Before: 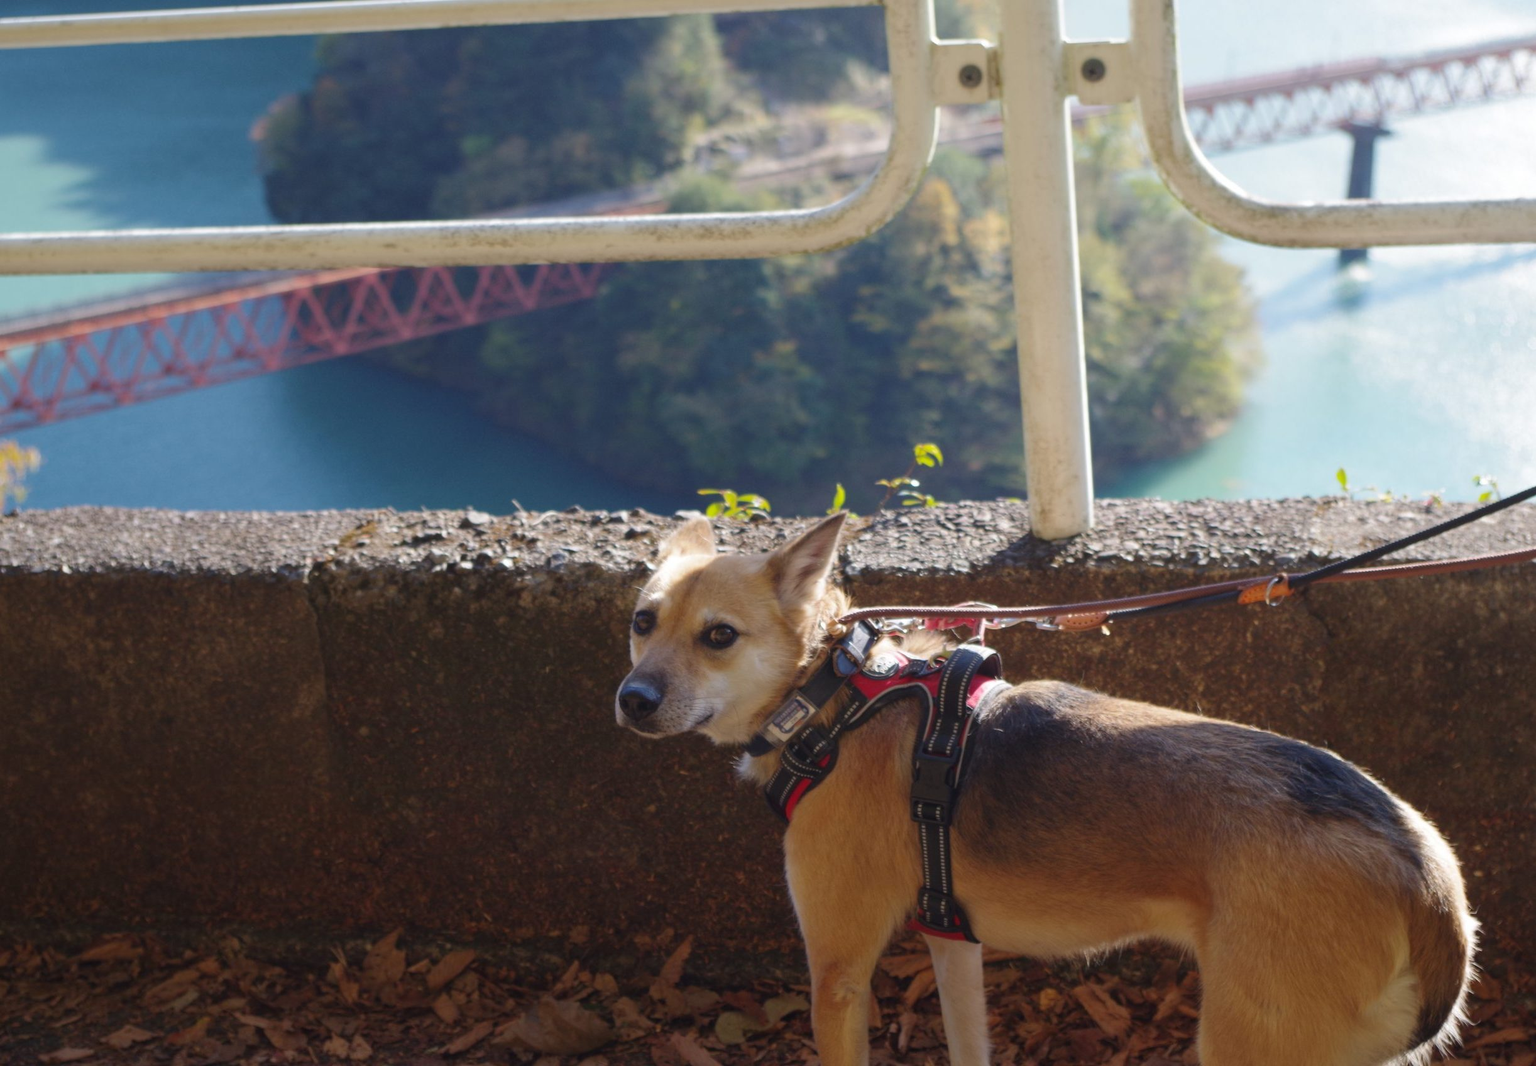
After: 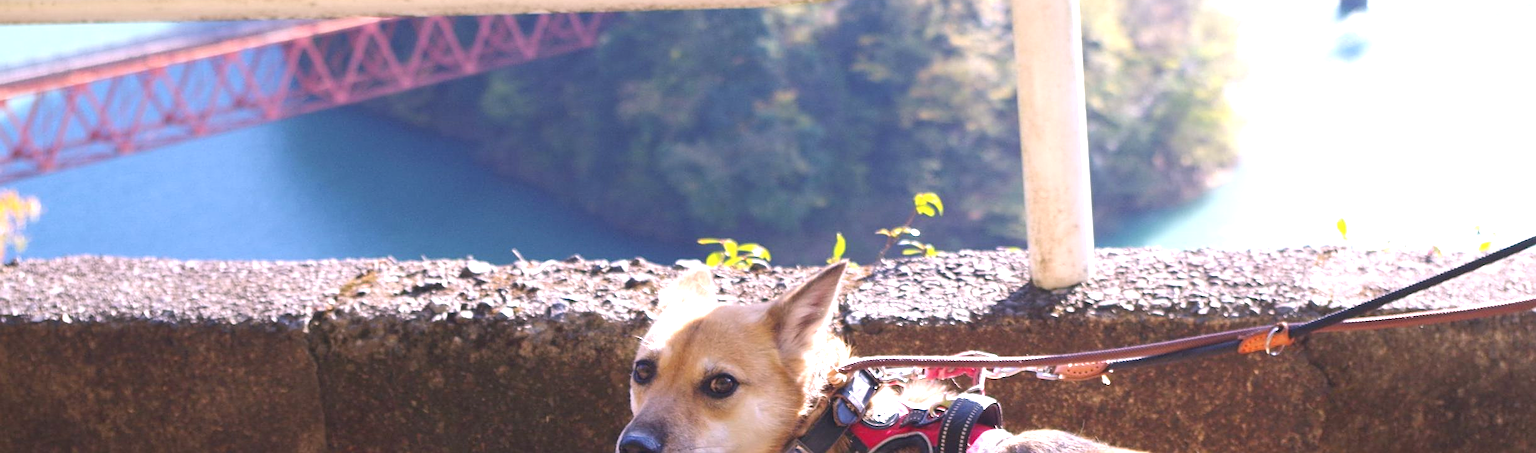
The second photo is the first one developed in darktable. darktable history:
color calibration: illuminant F (fluorescent), F source F9 (Cool White Deluxe 4150 K) – high CRI, x 0.374, y 0.373, temperature 4161.4 K
crop and rotate: top 23.546%, bottom 33.864%
sharpen: on, module defaults
color correction: highlights a* 14.6, highlights b* 4.84
exposure: black level correction 0, exposure 1.096 EV, compensate exposure bias true, compensate highlight preservation false
